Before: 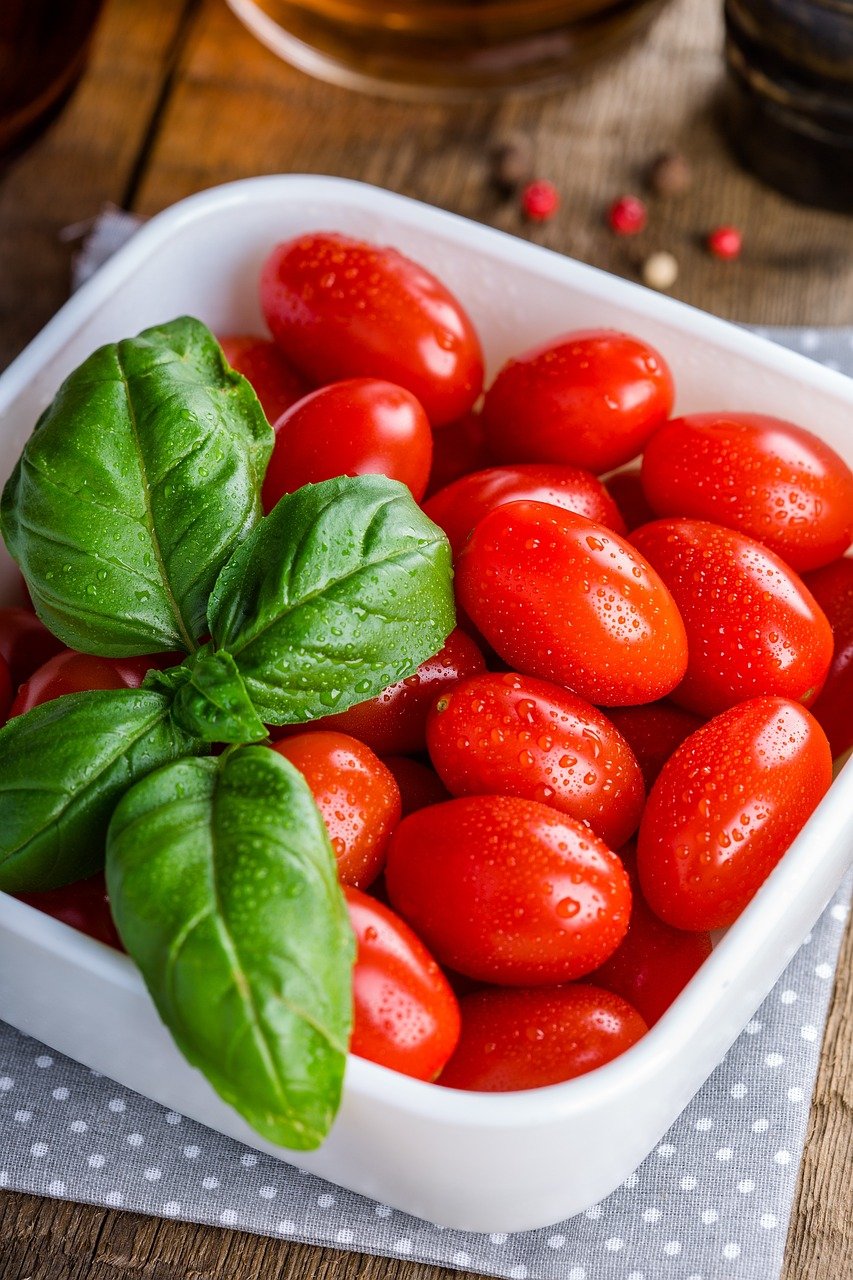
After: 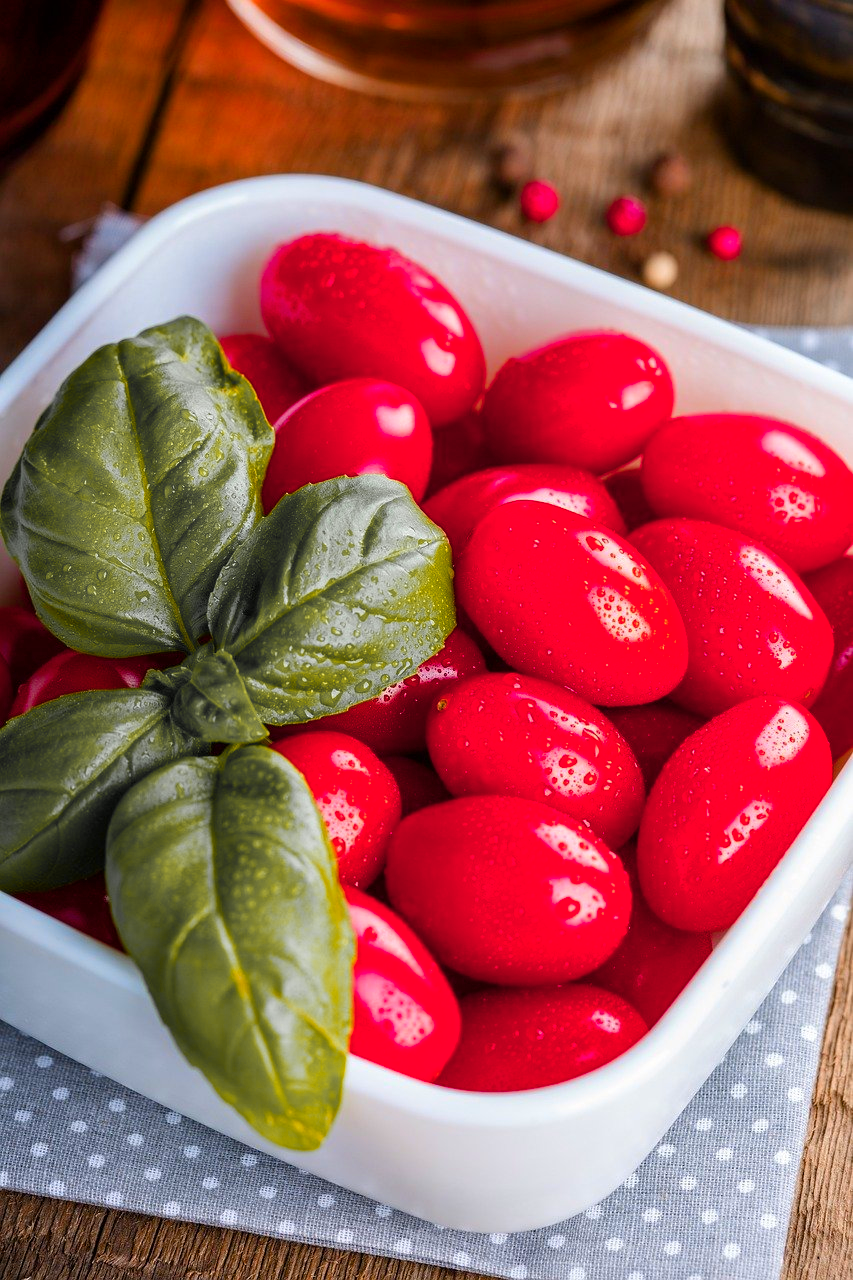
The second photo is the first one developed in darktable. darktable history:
color zones: curves: ch1 [(0.29, 0.492) (0.373, 0.185) (0.509, 0.481)]; ch2 [(0.25, 0.462) (0.749, 0.457)], mix 40.67%
color balance rgb: perceptual saturation grading › global saturation 34.05%, global vibrance 5.56%
